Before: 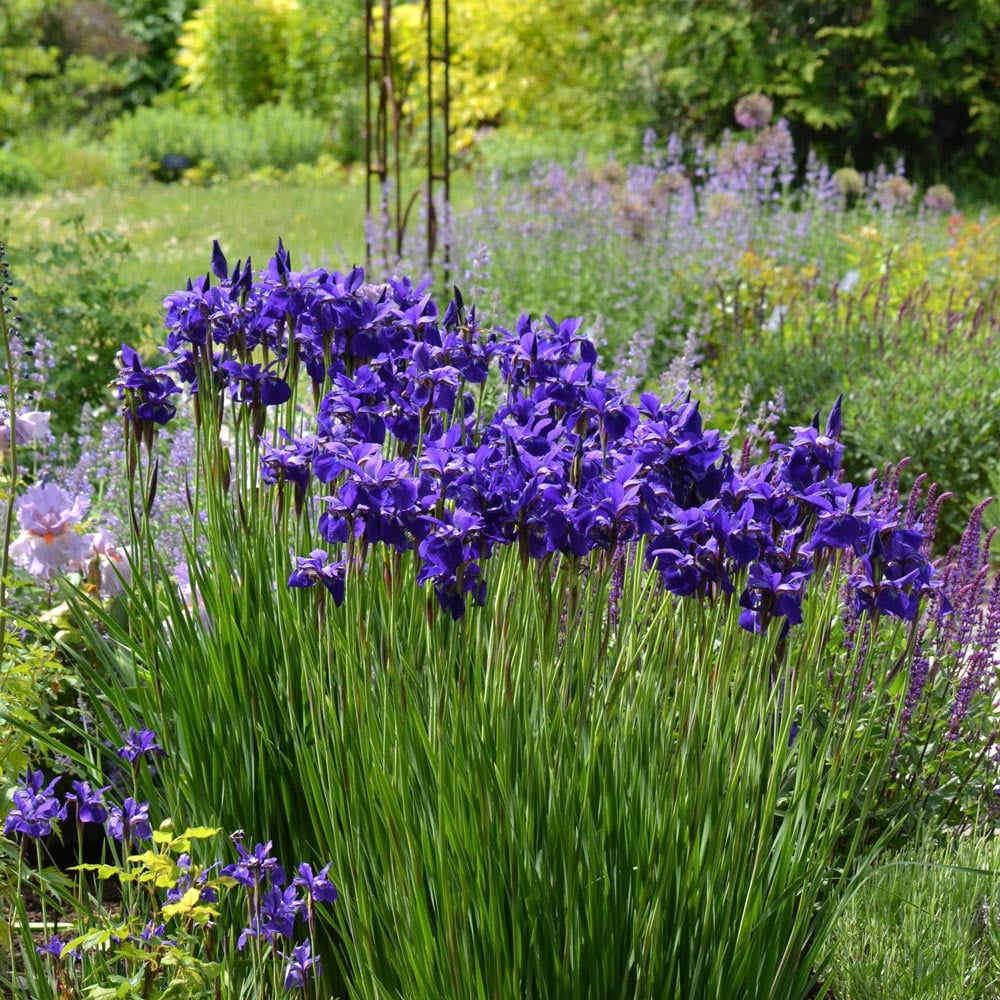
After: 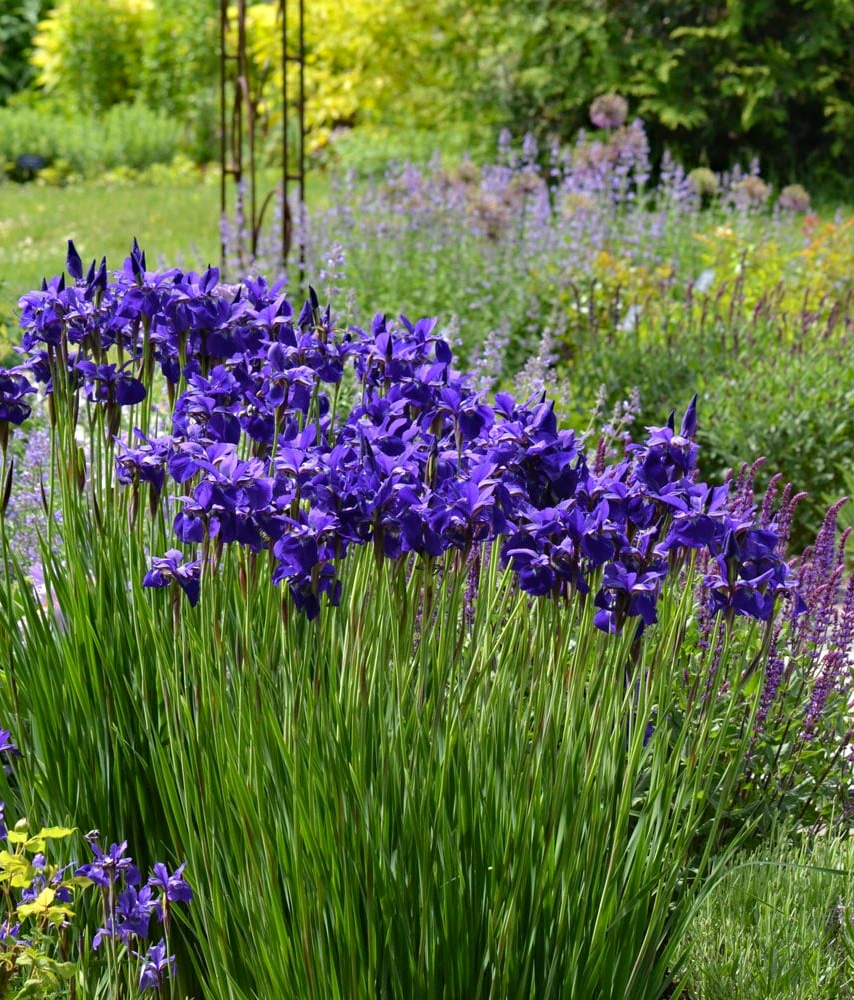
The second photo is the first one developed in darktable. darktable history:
crop and rotate: left 14.584%
haze removal: compatibility mode true, adaptive false
